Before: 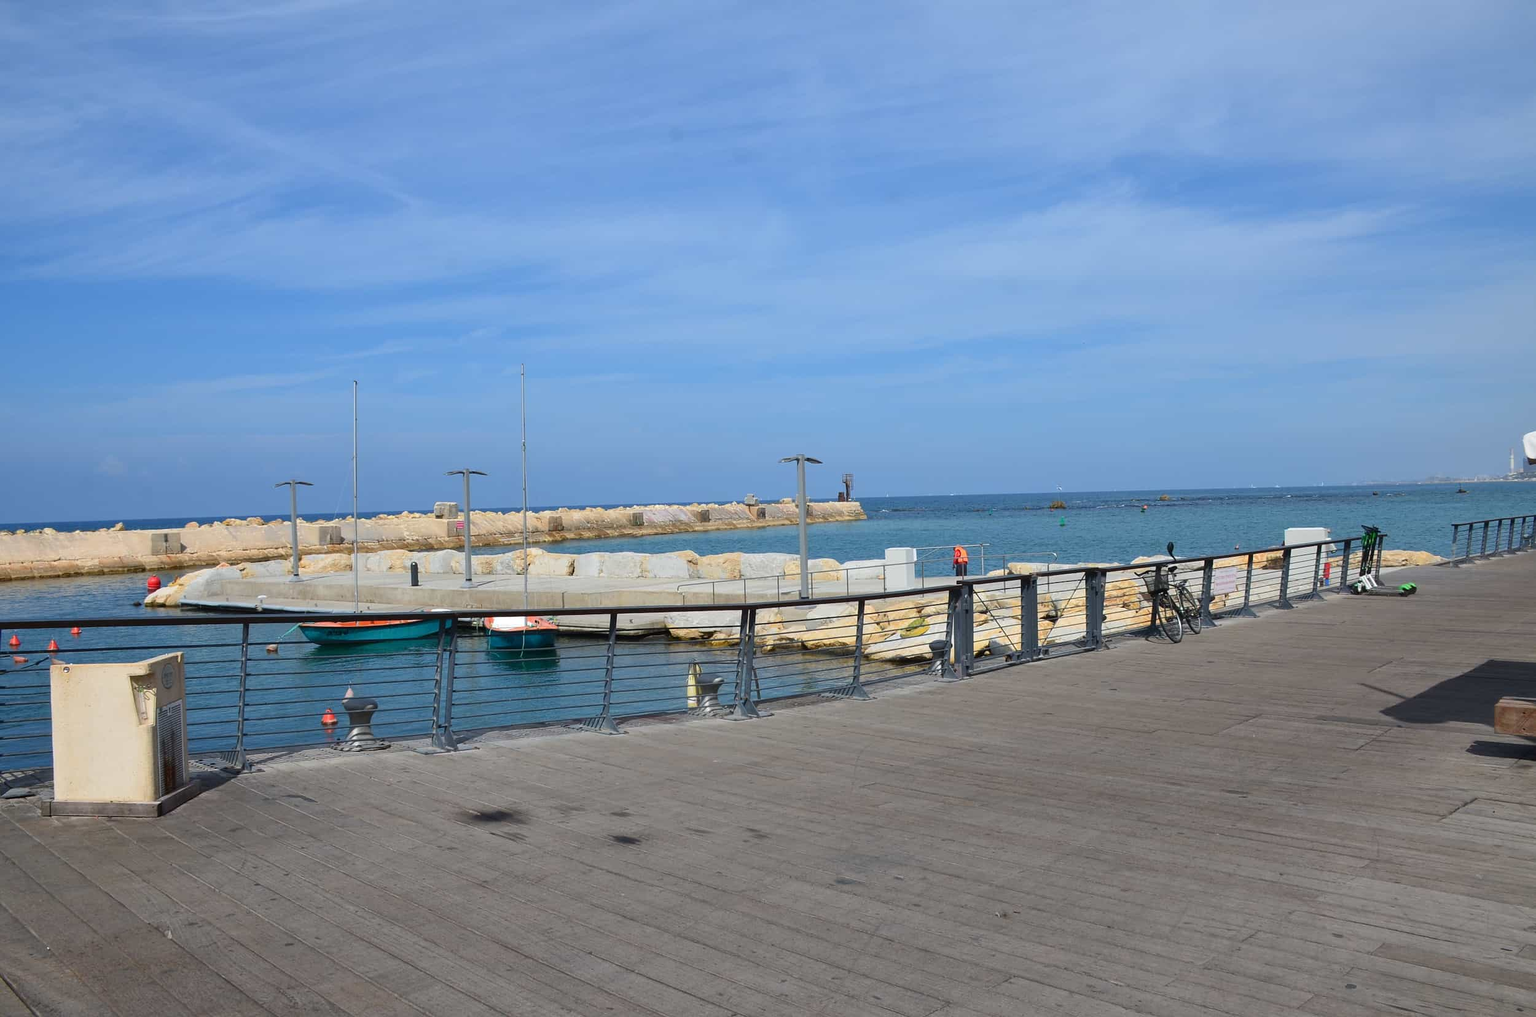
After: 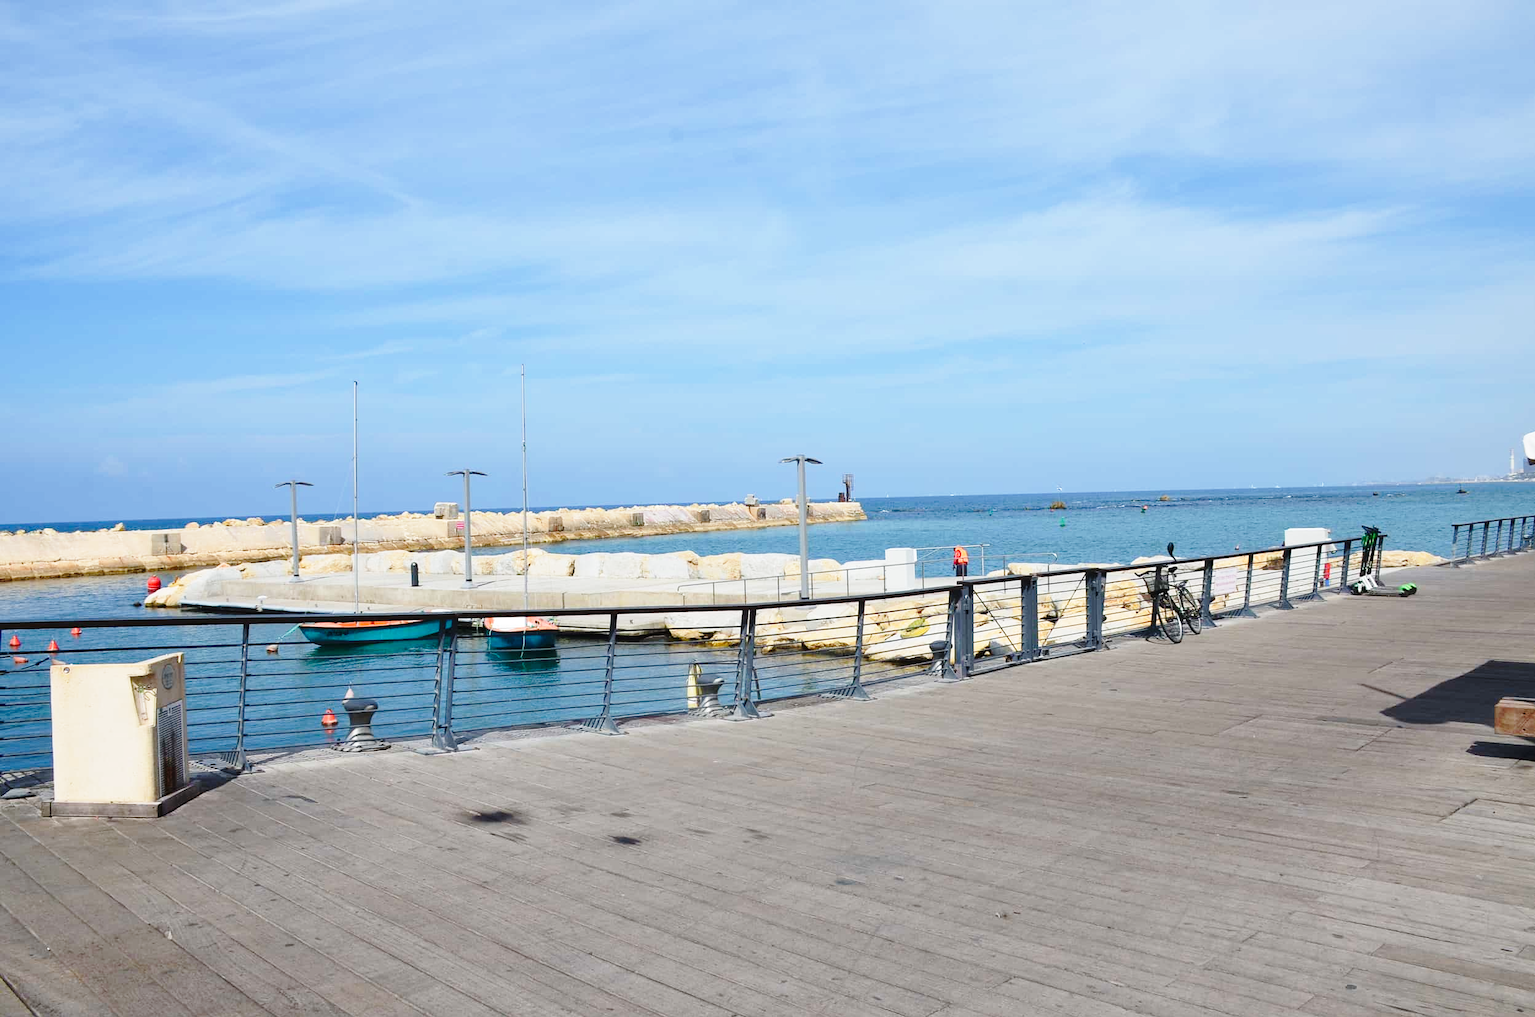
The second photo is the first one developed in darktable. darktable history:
color balance rgb: global vibrance -1%, saturation formula JzAzBz (2021)
base curve: curves: ch0 [(0, 0) (0.028, 0.03) (0.121, 0.232) (0.46, 0.748) (0.859, 0.968) (1, 1)], preserve colors none
